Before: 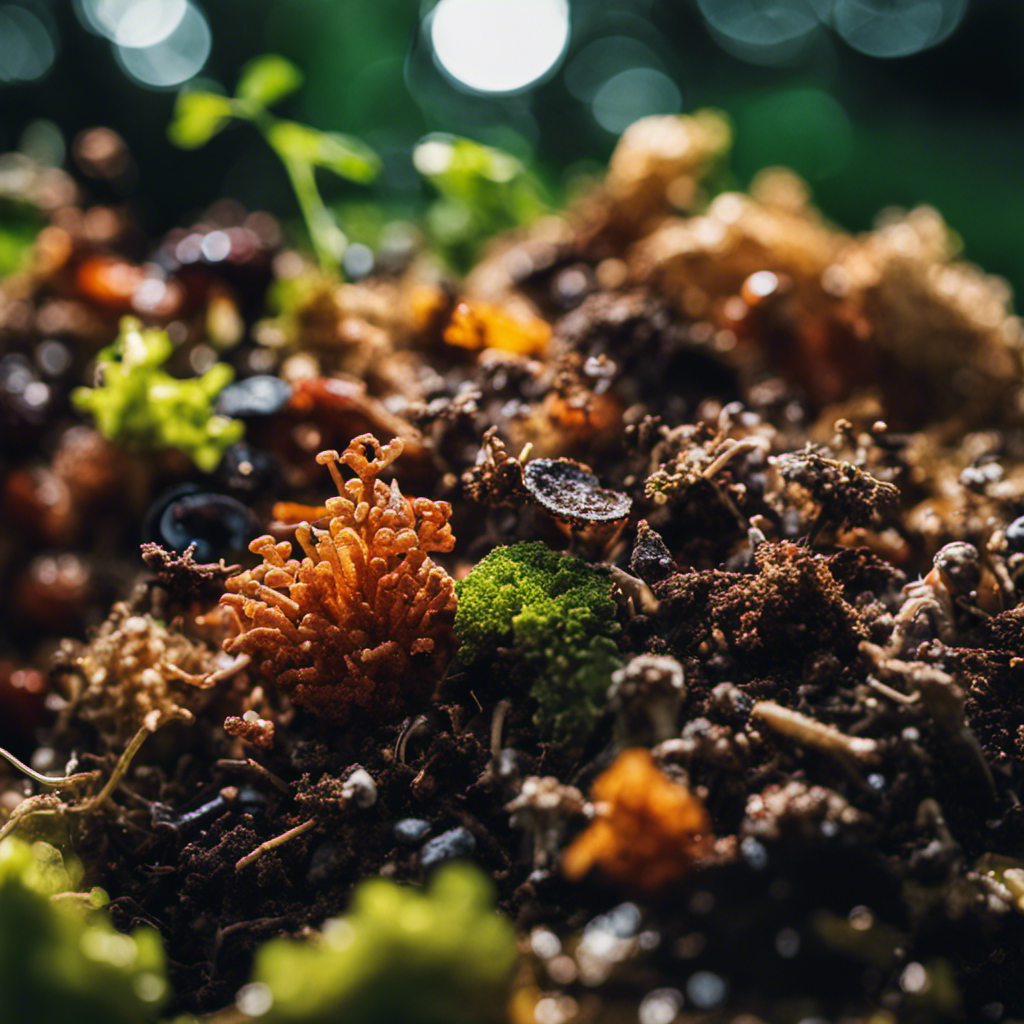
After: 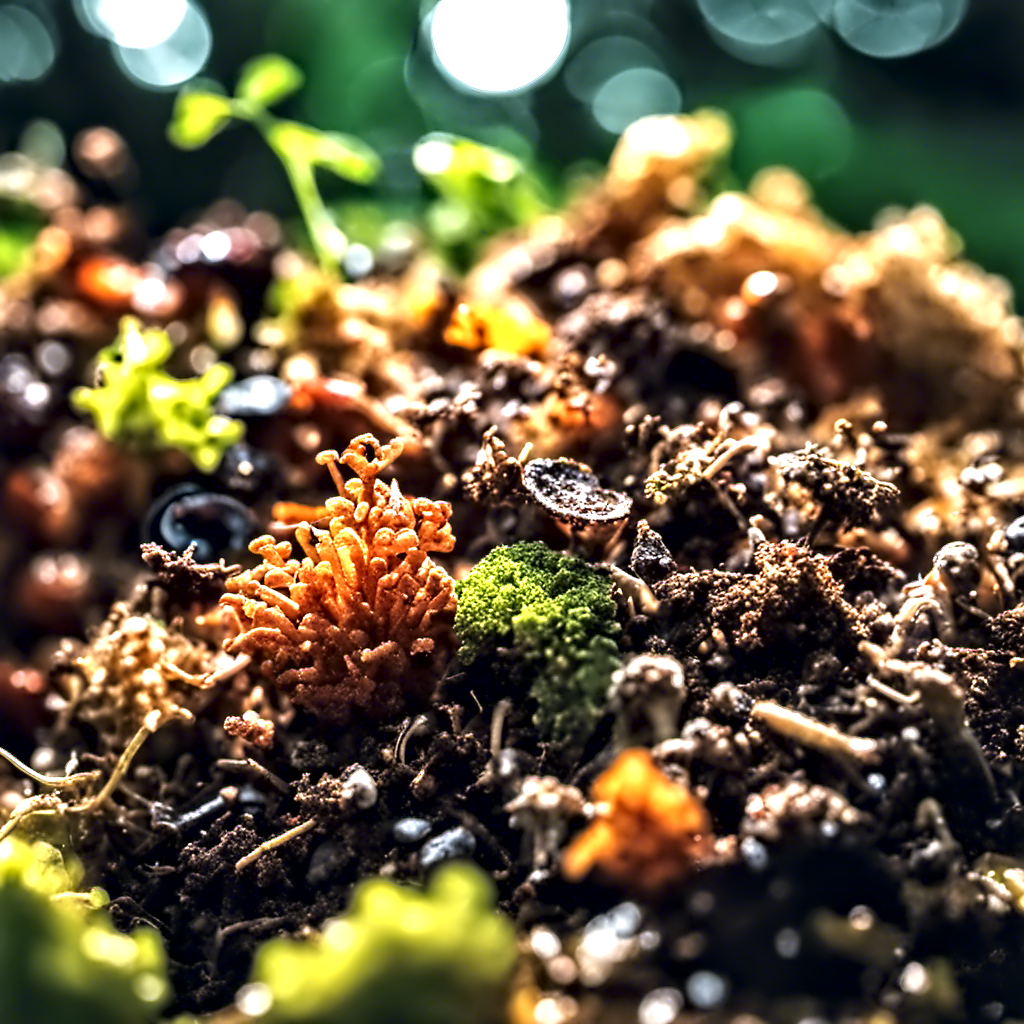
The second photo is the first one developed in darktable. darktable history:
local contrast: mode bilateral grid, contrast 20, coarseness 100, detail 150%, midtone range 0.2
contrast equalizer: octaves 7, y [[0.5, 0.542, 0.583, 0.625, 0.667, 0.708], [0.5 ×6], [0.5 ×6], [0, 0.033, 0.067, 0.1, 0.133, 0.167], [0, 0.05, 0.1, 0.15, 0.2, 0.25]]
exposure: black level correction 0.001, exposure 1.116 EV, compensate highlight preservation false
